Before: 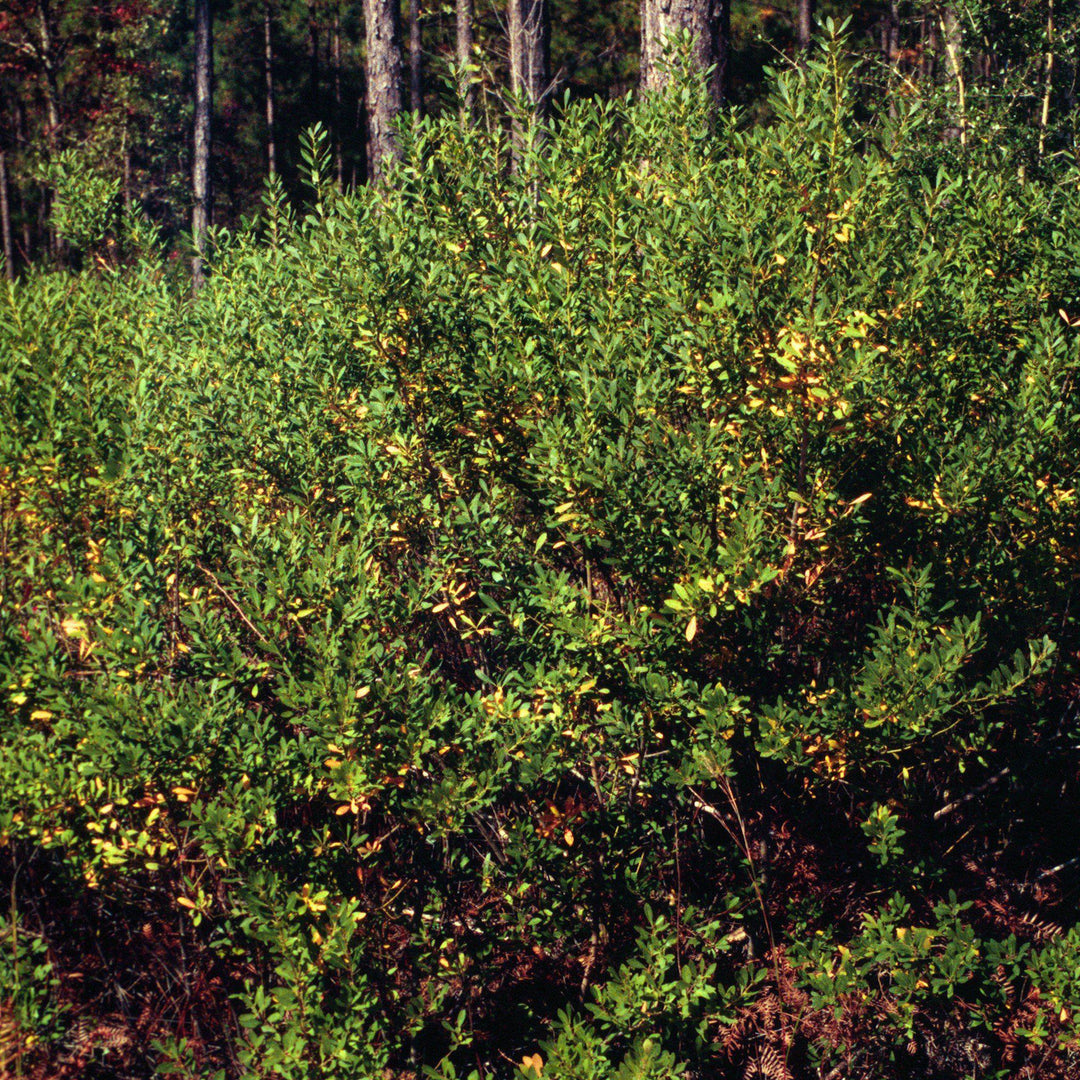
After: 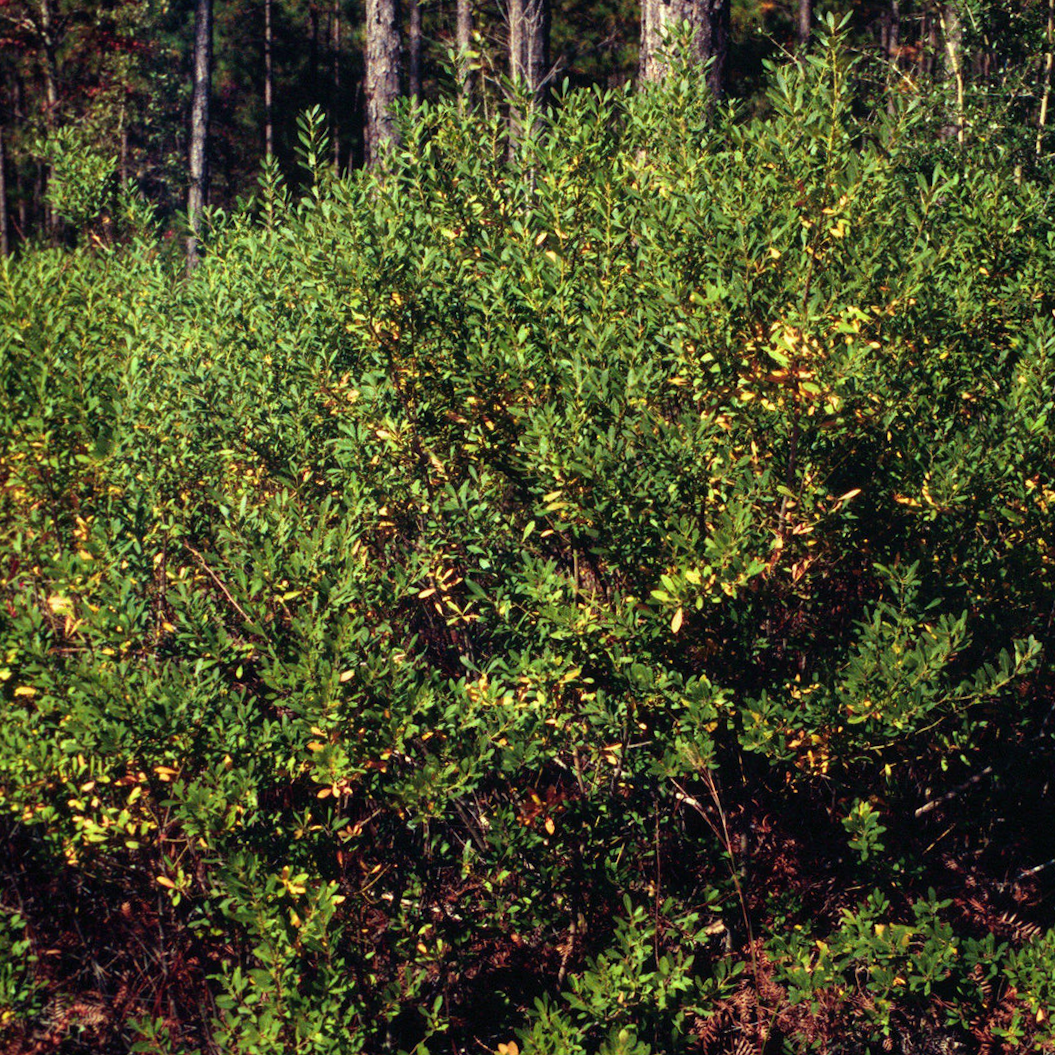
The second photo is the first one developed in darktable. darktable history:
crop and rotate: angle -1.37°
